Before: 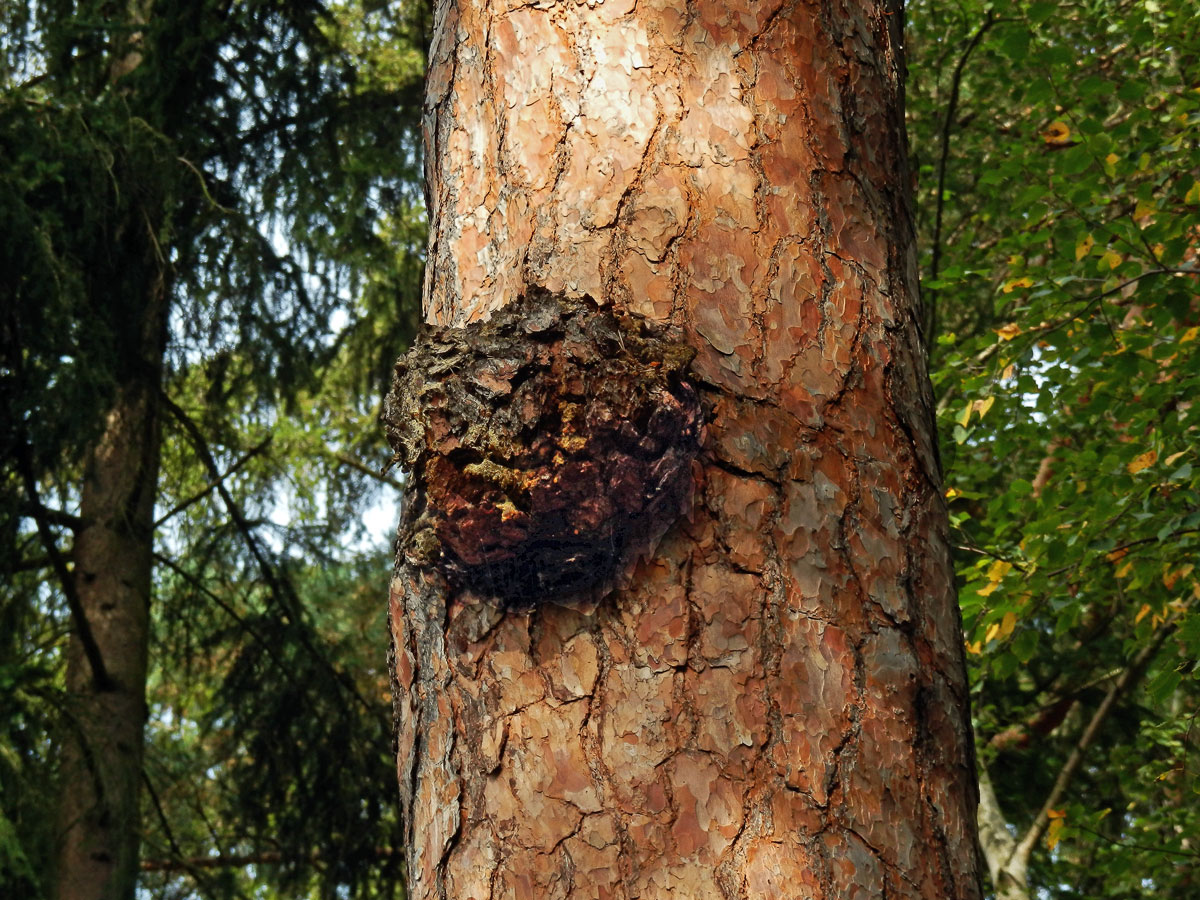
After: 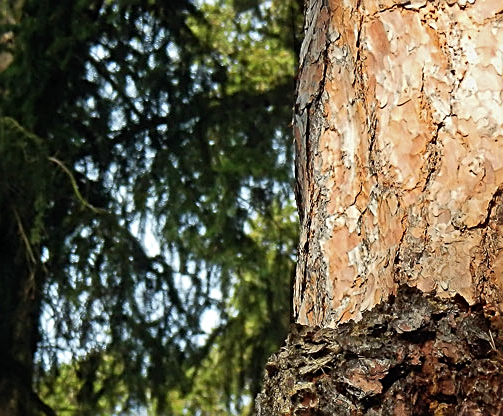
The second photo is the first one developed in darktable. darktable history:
crop and rotate: left 10.817%, top 0.062%, right 47.194%, bottom 53.626%
sharpen: on, module defaults
color zones: curves: ch0 [(0.068, 0.464) (0.25, 0.5) (0.48, 0.508) (0.75, 0.536) (0.886, 0.476) (0.967, 0.456)]; ch1 [(0.066, 0.456) (0.25, 0.5) (0.616, 0.508) (0.746, 0.56) (0.934, 0.444)]
